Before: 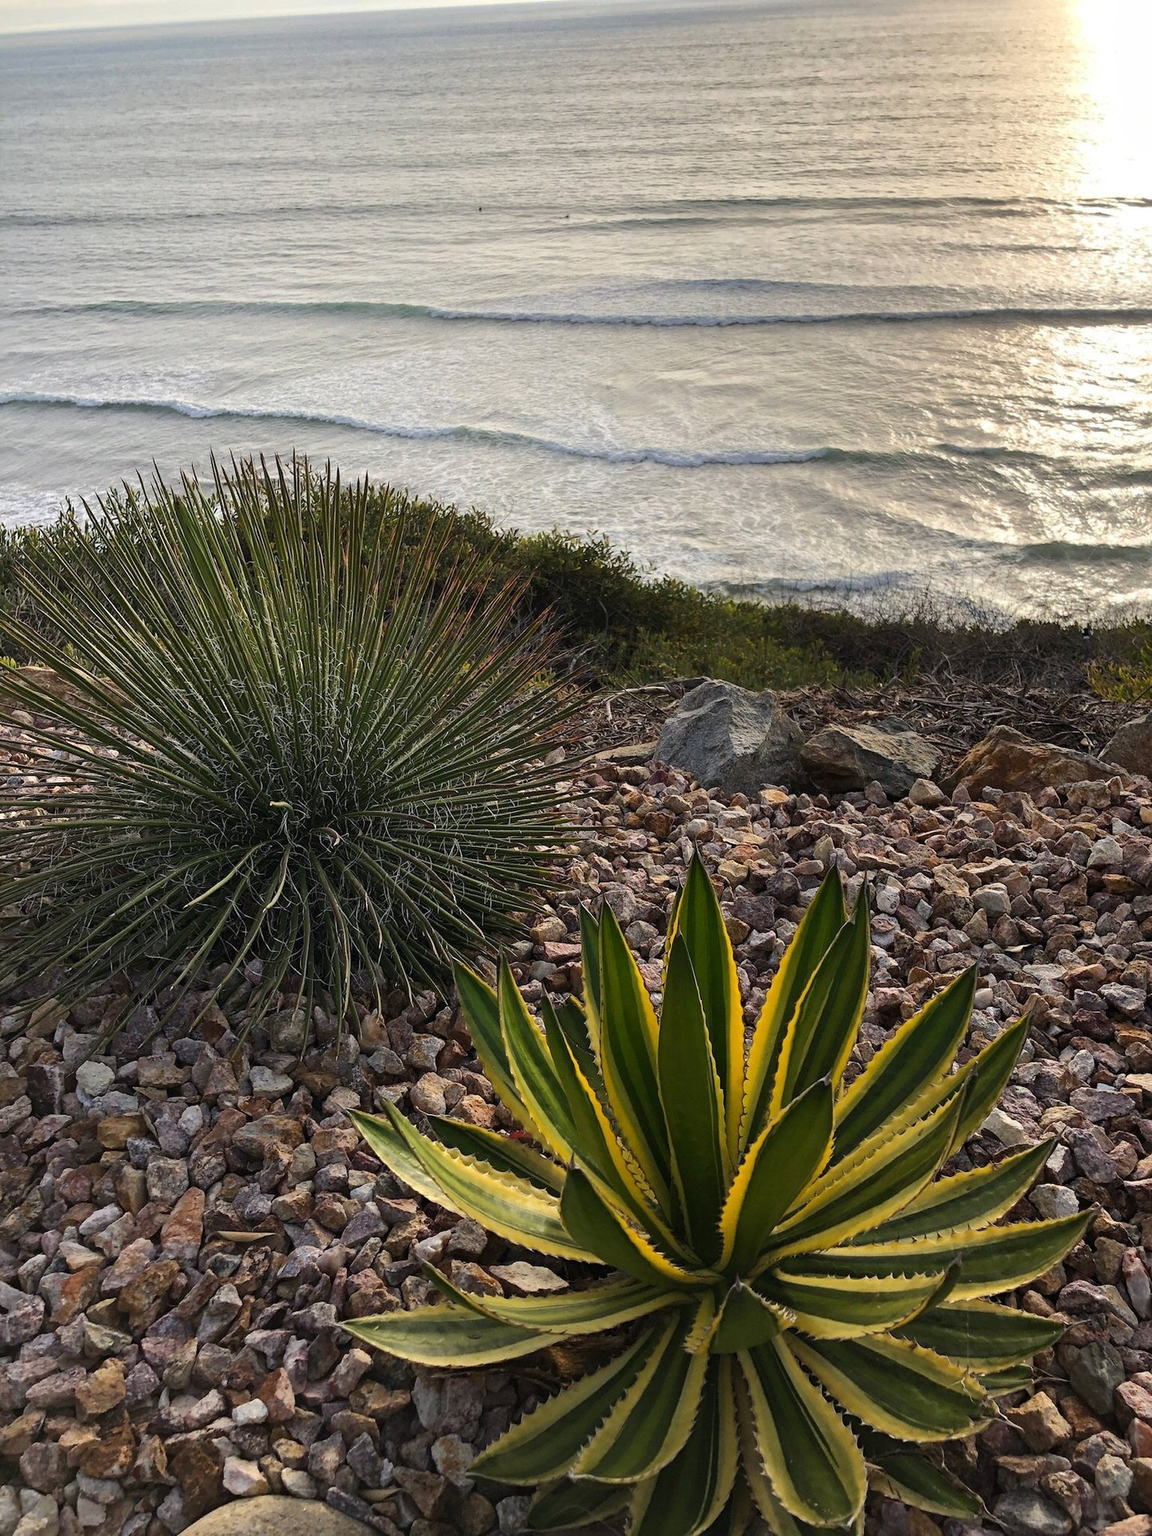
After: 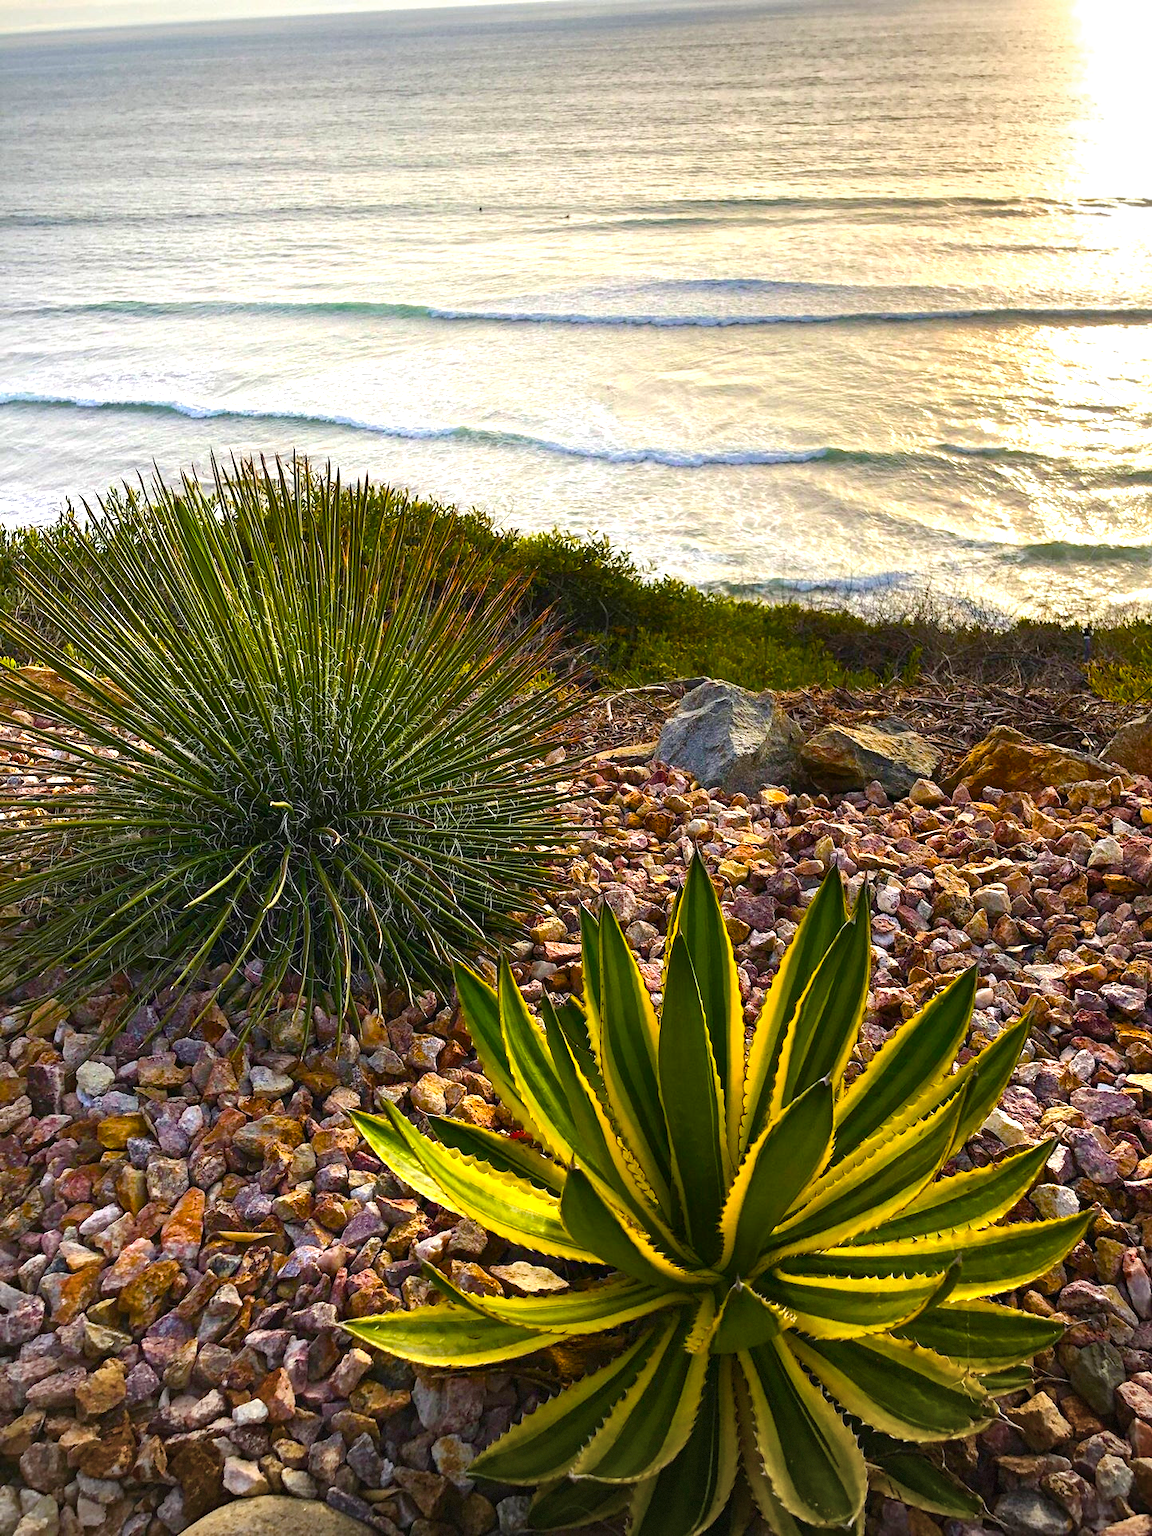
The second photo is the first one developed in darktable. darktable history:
vignetting: fall-off start 100%, brightness -0.406, saturation -0.3, width/height ratio 1.324, dithering 8-bit output, unbound false
color balance rgb: linear chroma grading › global chroma 25%, perceptual saturation grading › global saturation 40%, perceptual saturation grading › highlights -50%, perceptual saturation grading › shadows 30%, perceptual brilliance grading › global brilliance 25%, global vibrance 60%
